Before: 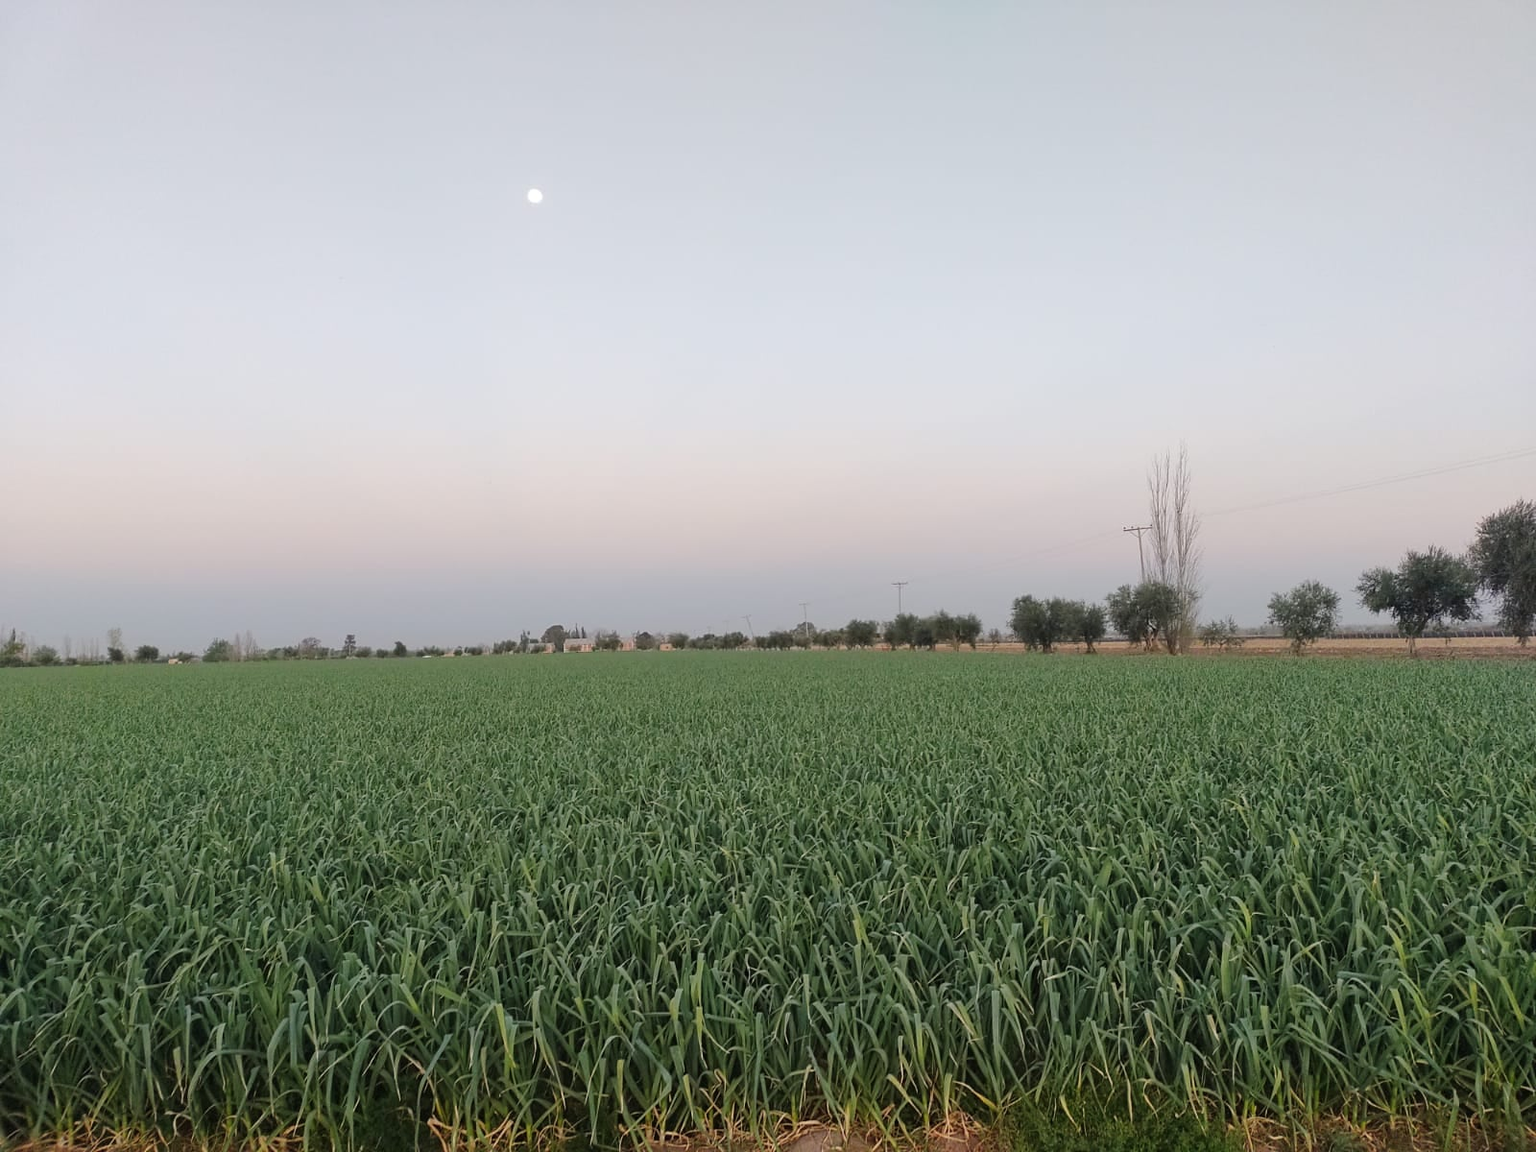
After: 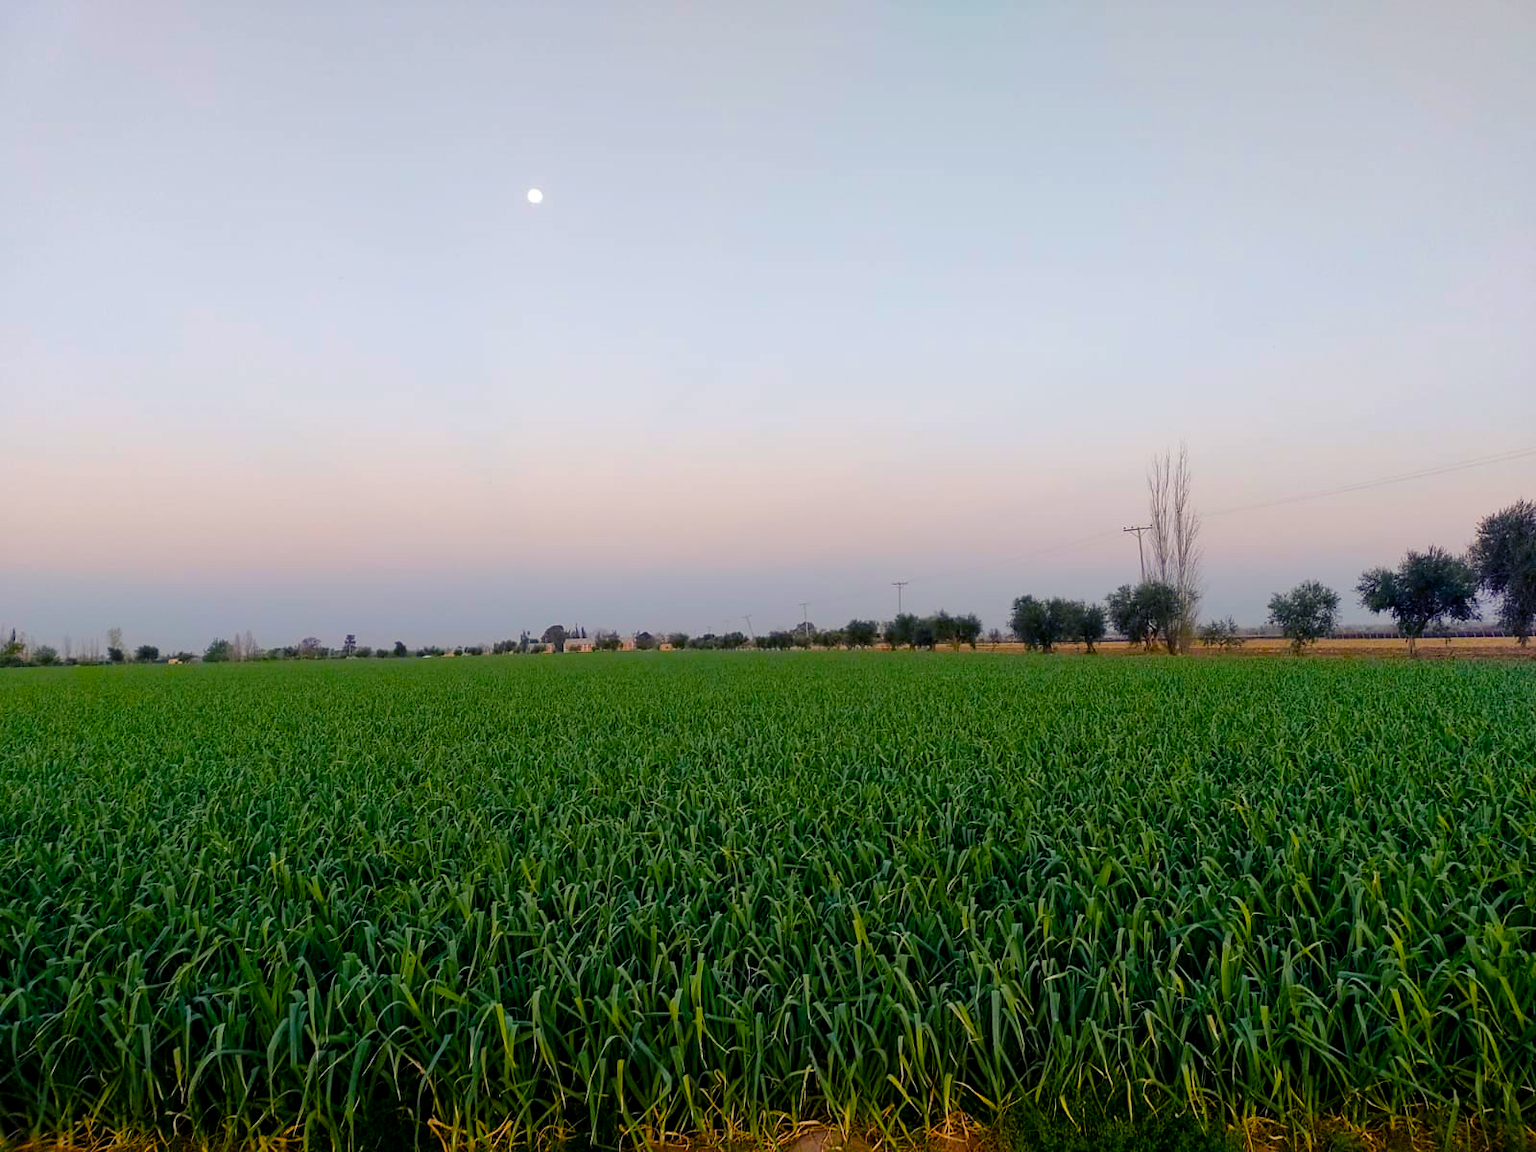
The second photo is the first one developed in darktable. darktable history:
color balance rgb: shadows lift › luminance -28.564%, shadows lift › chroma 14.789%, shadows lift › hue 269.42°, power › luminance -14.944%, global offset › luminance -0.902%, linear chroma grading › global chroma 40.26%, perceptual saturation grading › global saturation 20%, perceptual saturation grading › highlights -25.493%, perceptual saturation grading › shadows 25.215%, global vibrance 50.726%
